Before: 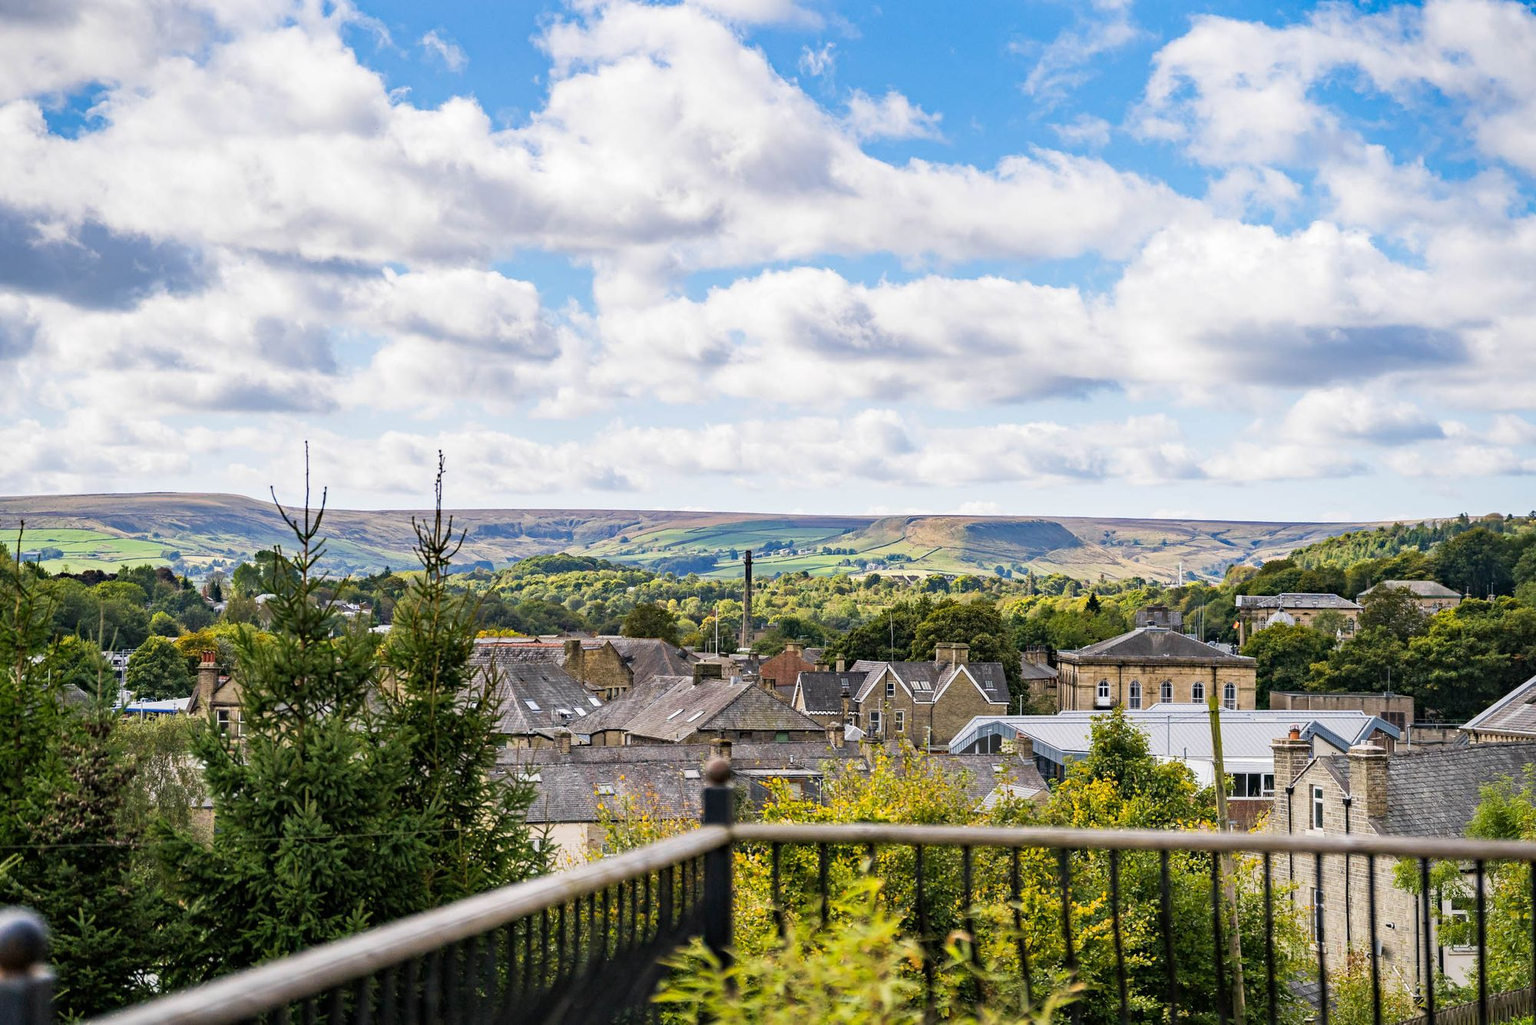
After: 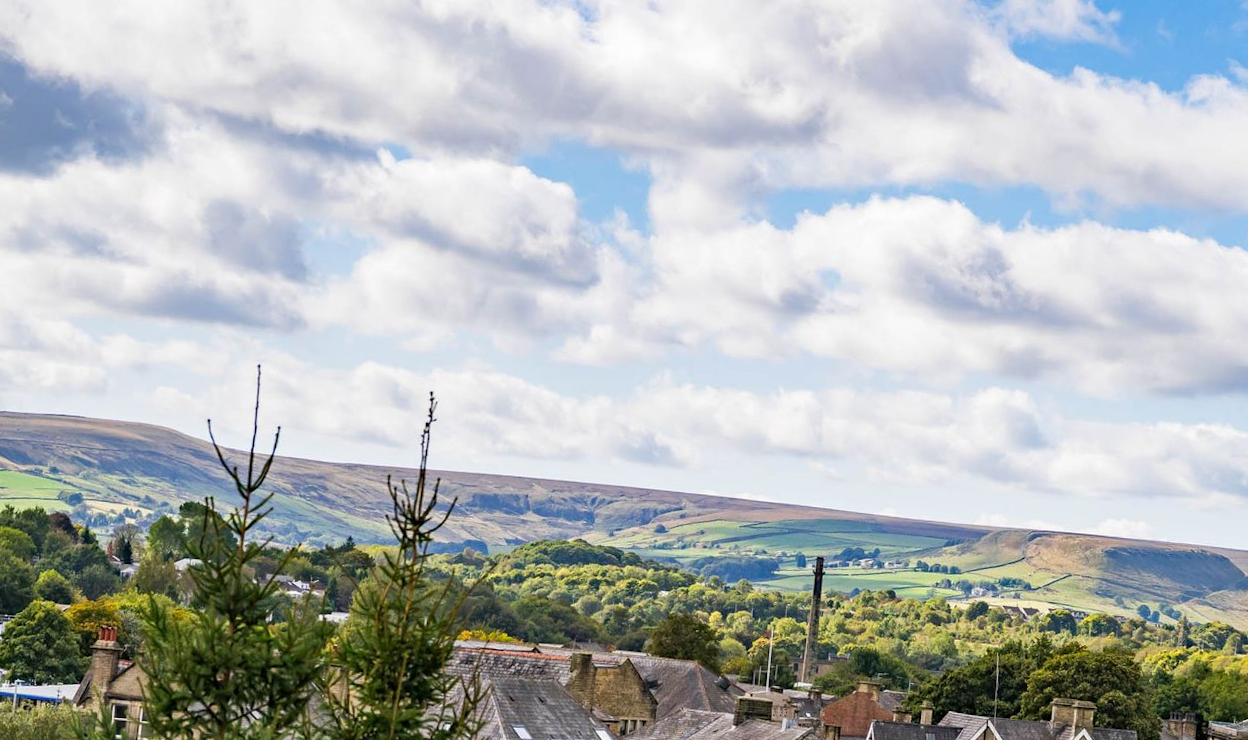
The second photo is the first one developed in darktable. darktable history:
tone equalizer: on, module defaults
crop and rotate: angle -4.99°, left 2.122%, top 6.945%, right 27.566%, bottom 30.519%
